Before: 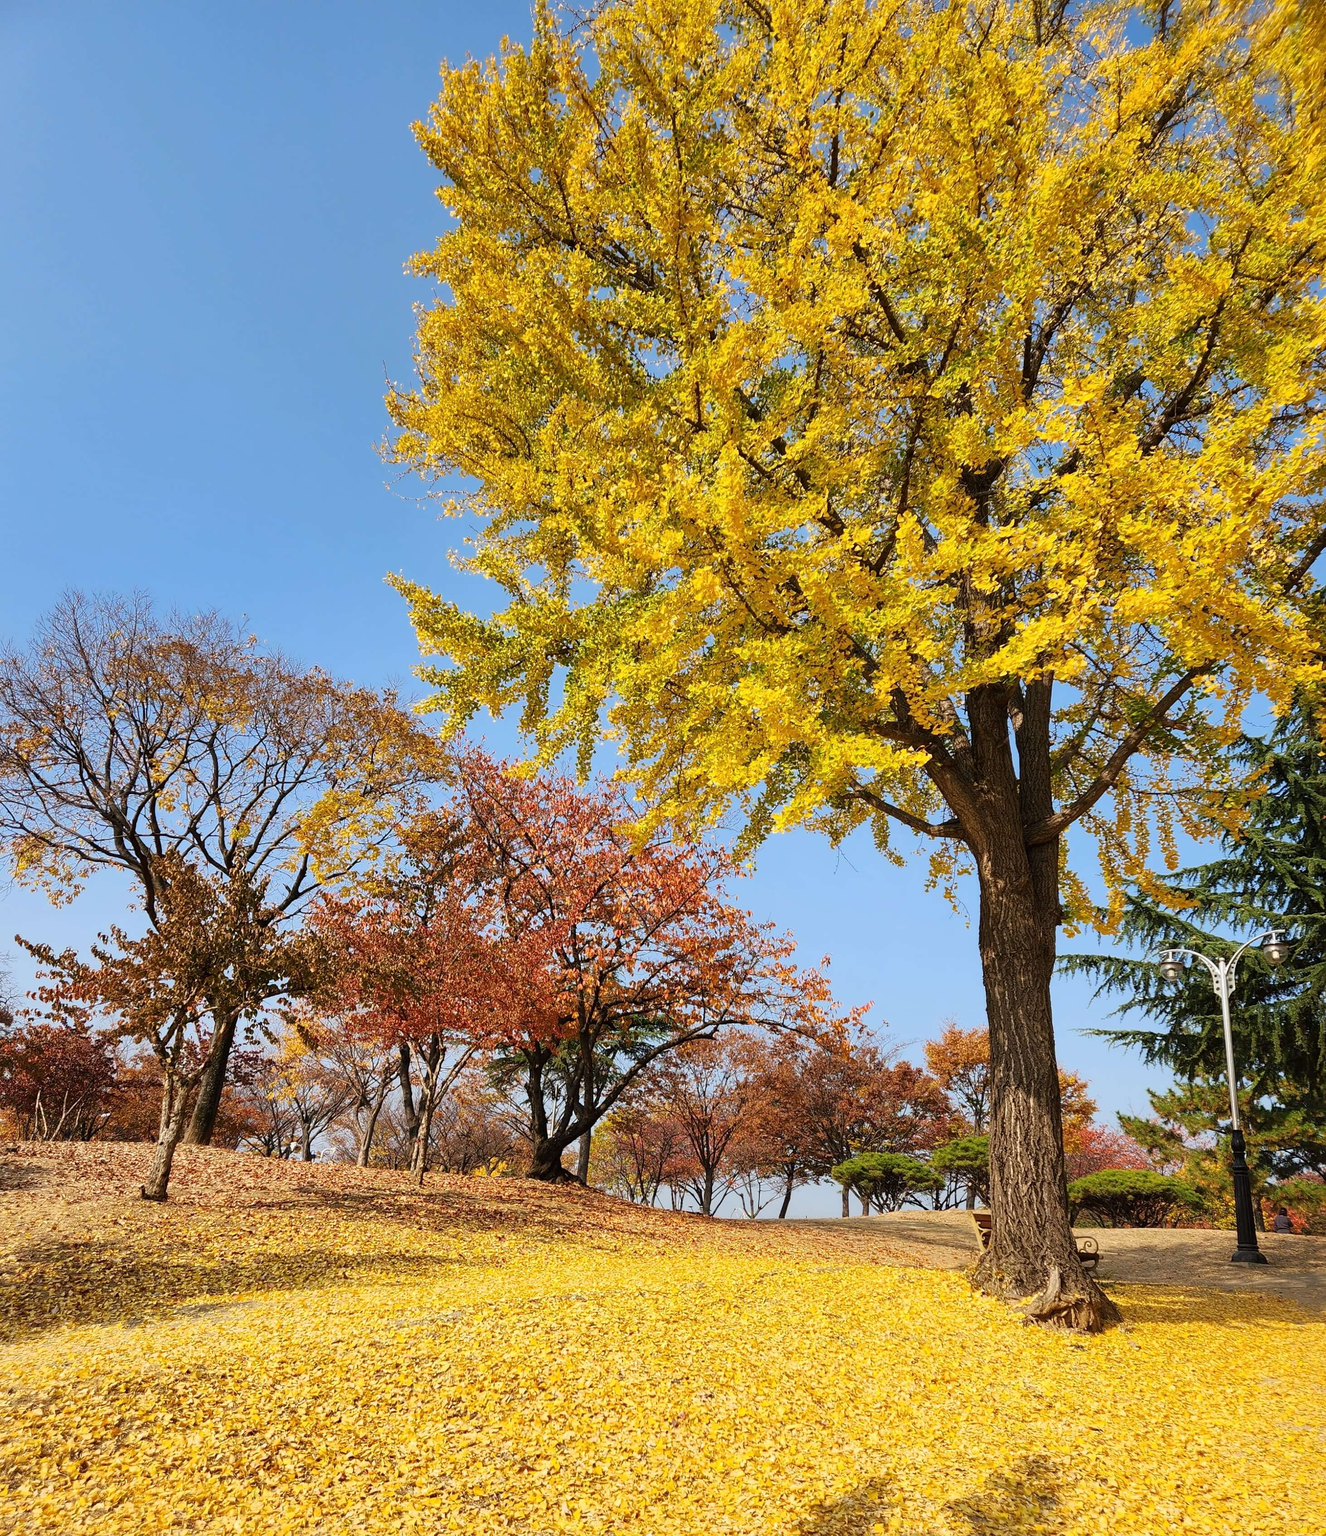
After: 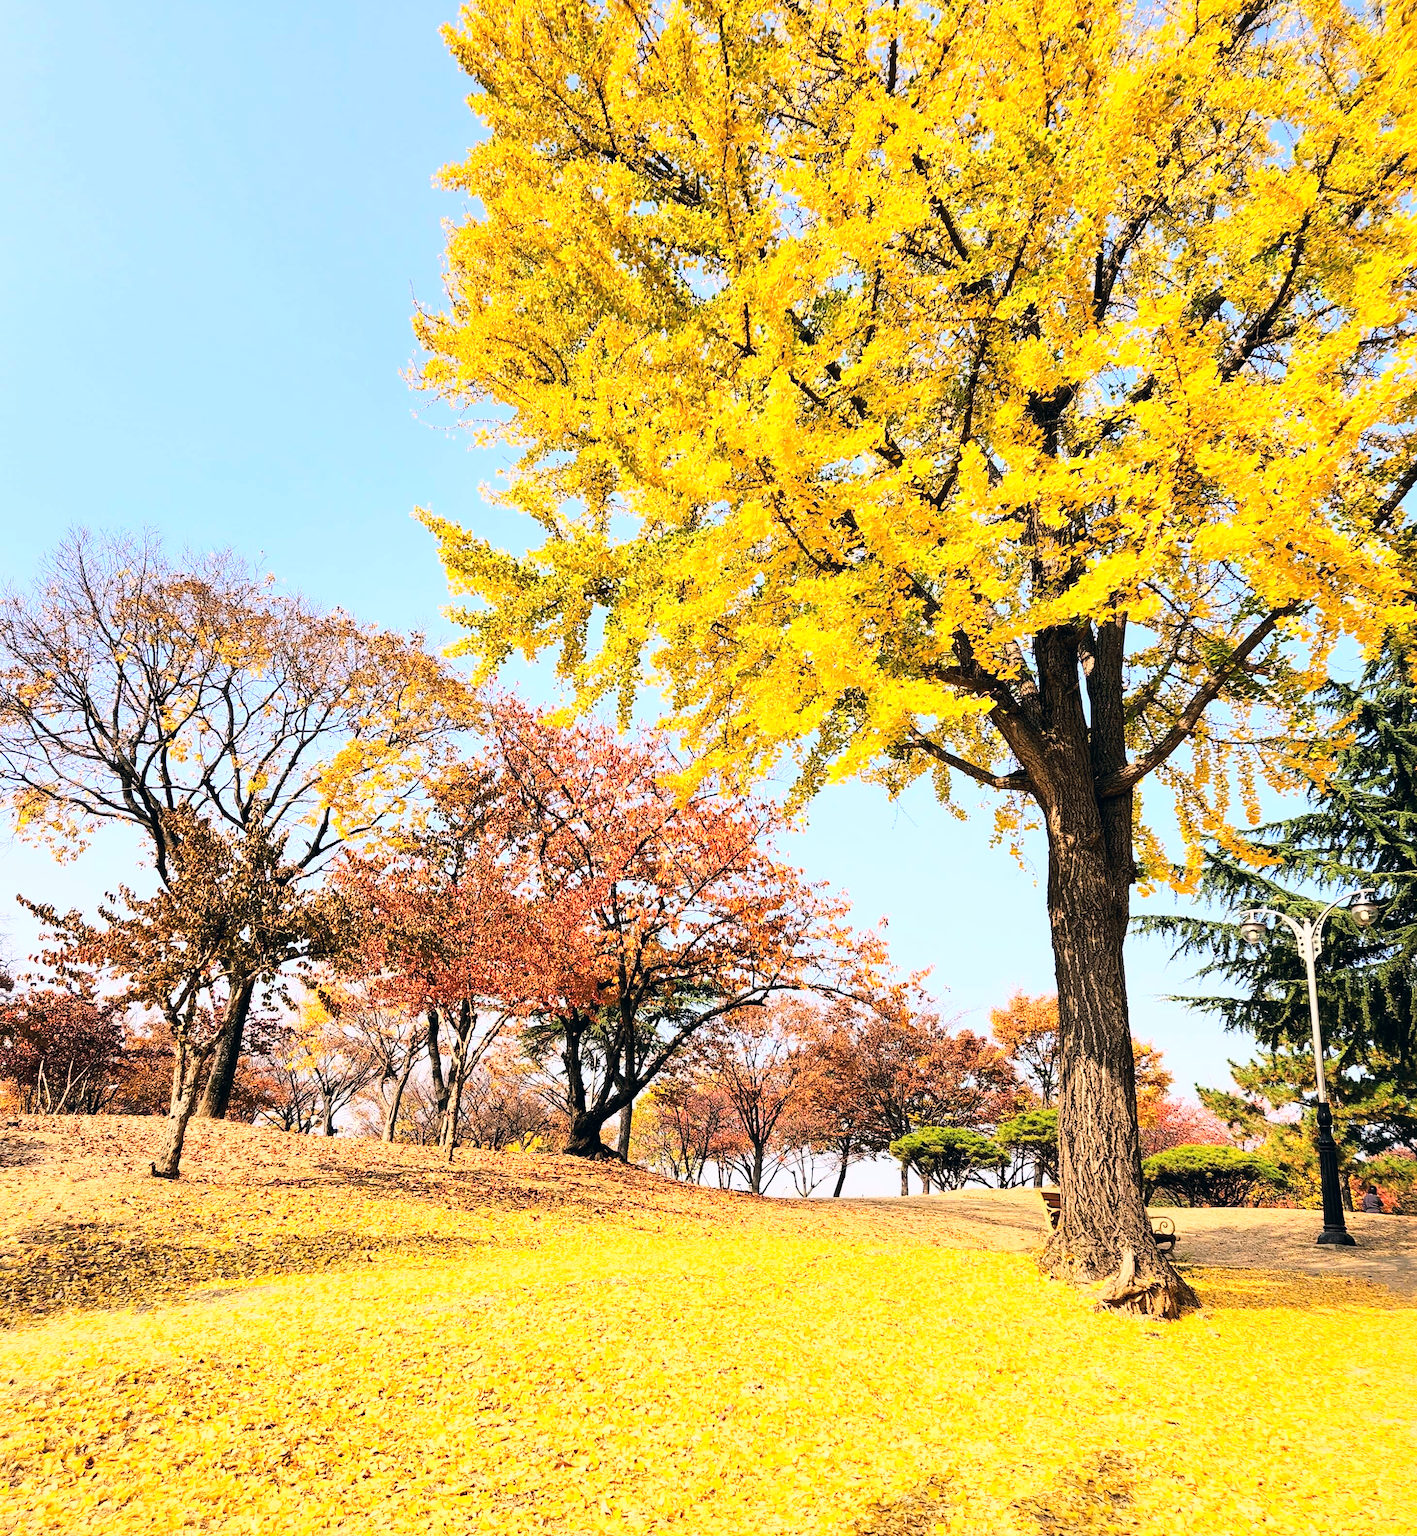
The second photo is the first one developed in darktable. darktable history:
crop and rotate: top 6.45%
color correction: highlights a* 5.39, highlights b* 5.35, shadows a* -4.01, shadows b* -5.09
base curve: curves: ch0 [(0, 0) (0.007, 0.004) (0.027, 0.03) (0.046, 0.07) (0.207, 0.54) (0.442, 0.872) (0.673, 0.972) (1, 1)]
